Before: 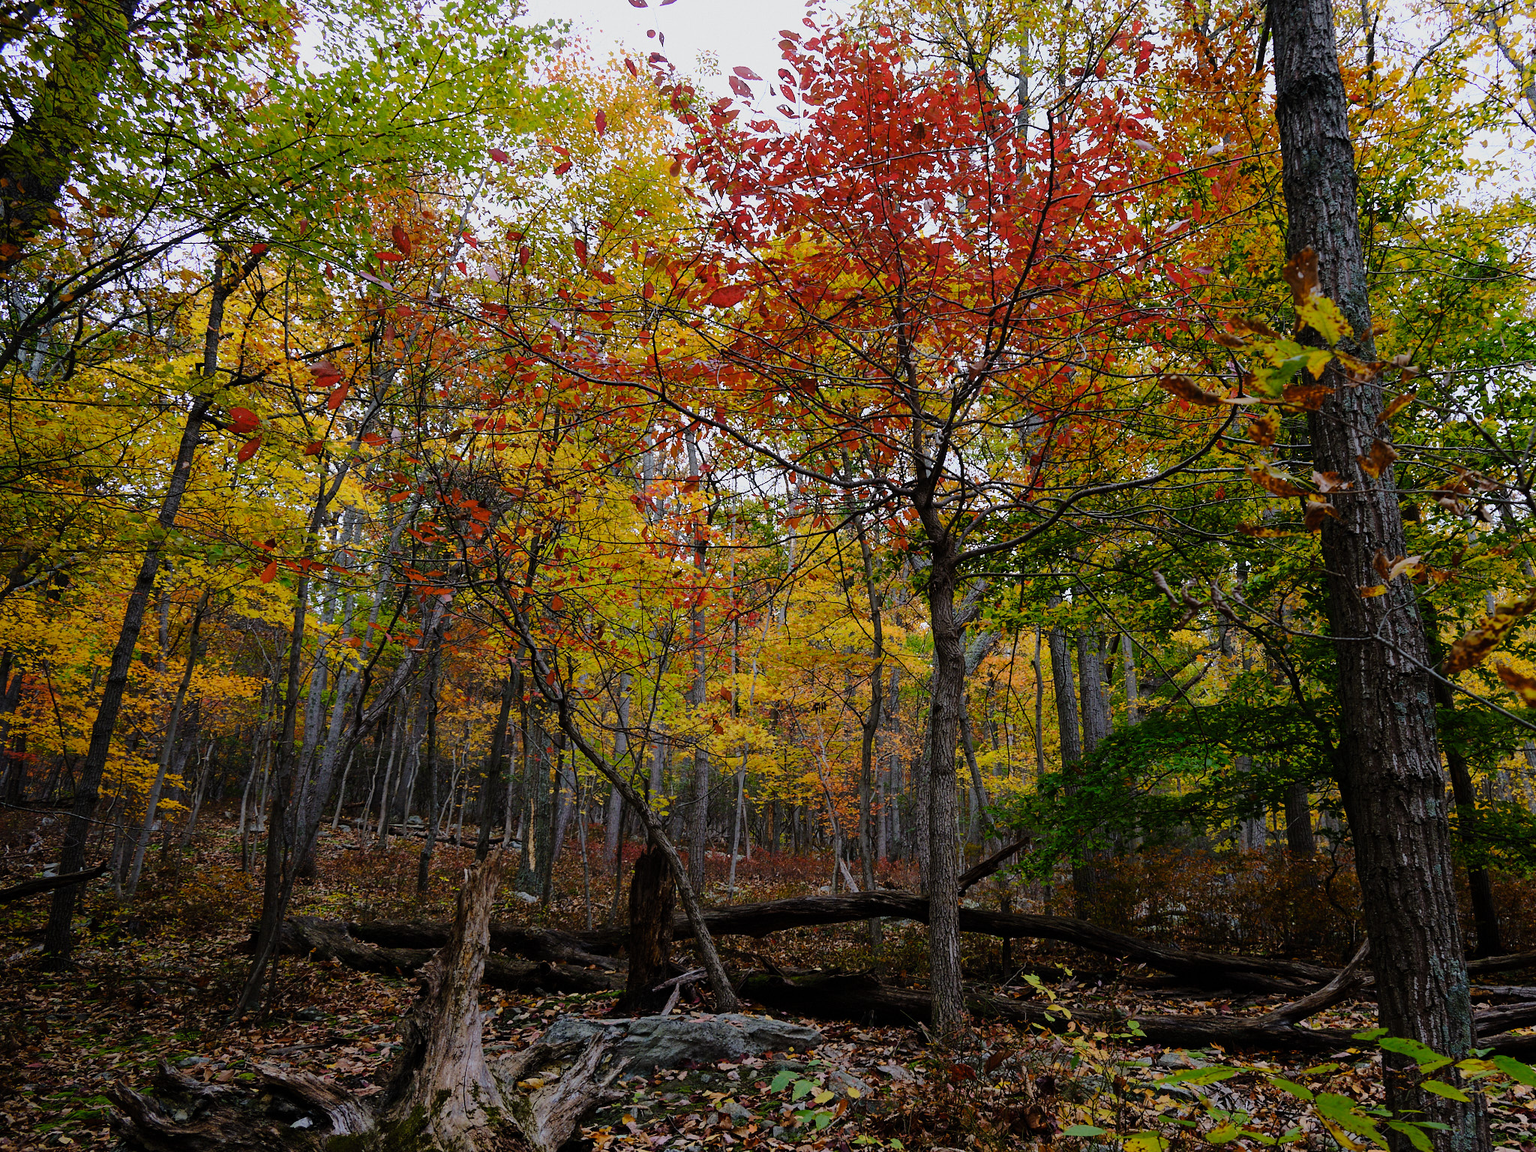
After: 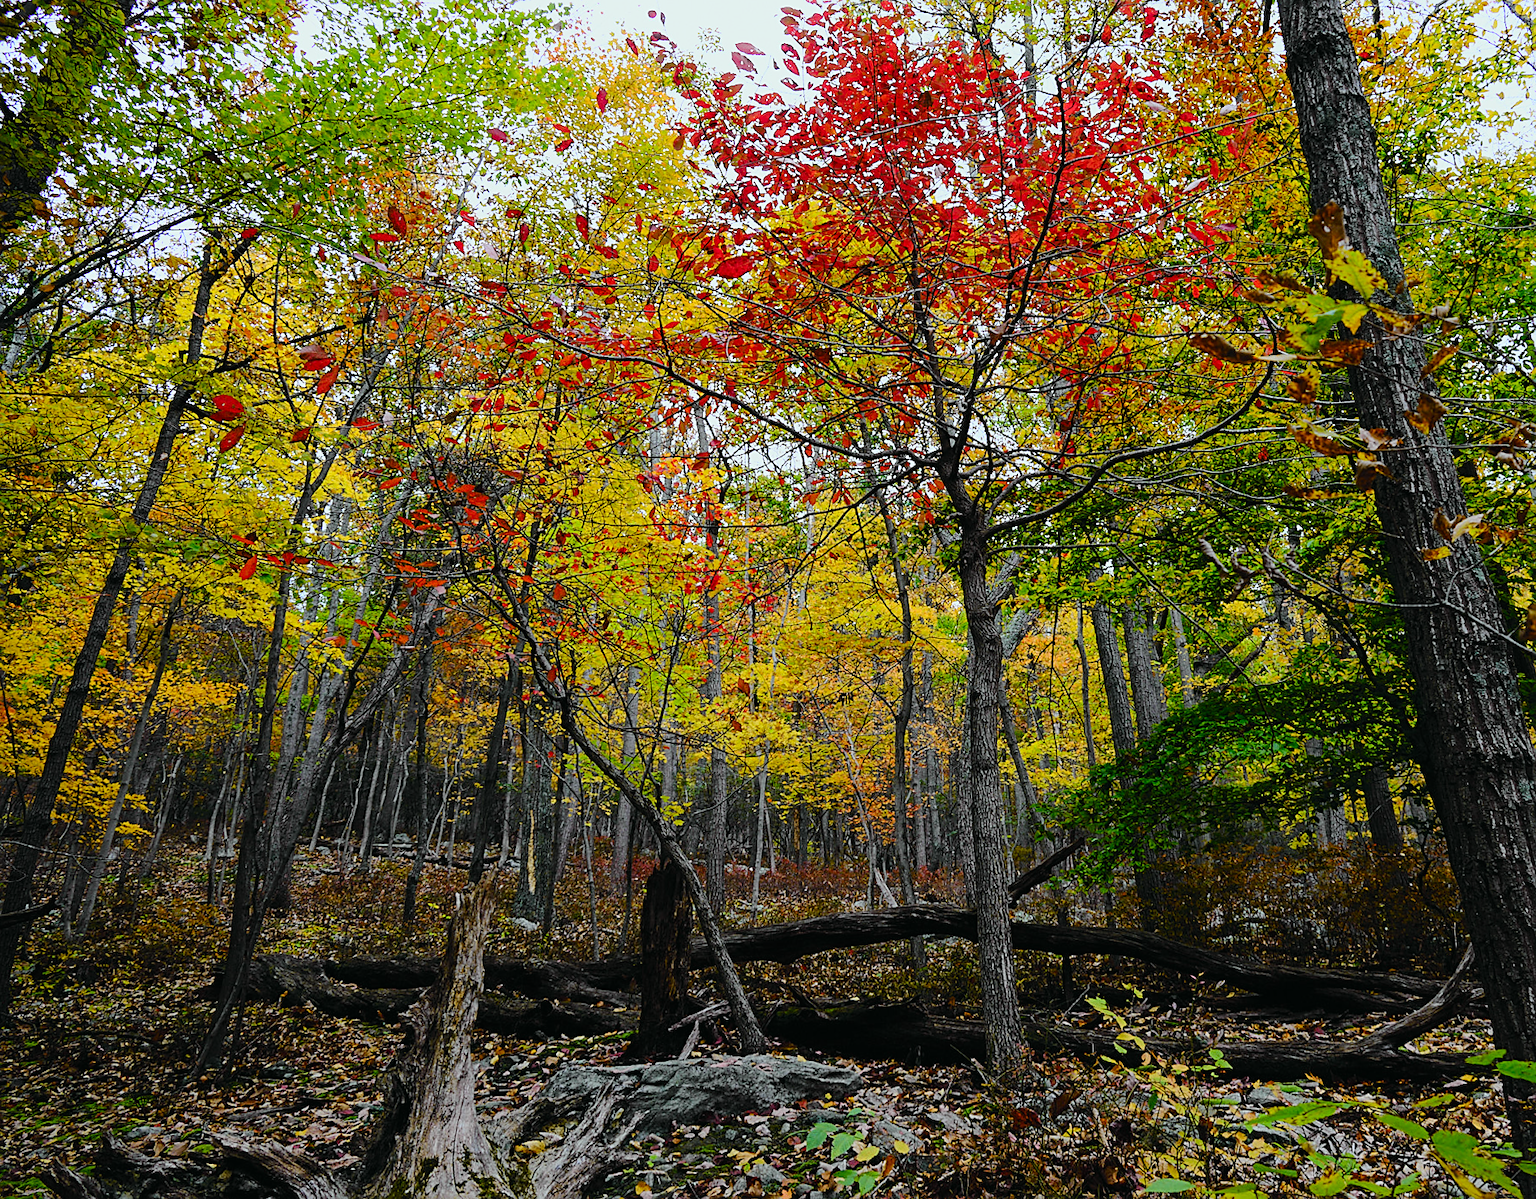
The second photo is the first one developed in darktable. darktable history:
white balance: red 0.925, blue 1.046
sharpen: on, module defaults
tone curve: curves: ch0 [(0, 0.012) (0.093, 0.11) (0.345, 0.425) (0.457, 0.562) (0.628, 0.738) (0.839, 0.909) (0.998, 0.978)]; ch1 [(0, 0) (0.437, 0.408) (0.472, 0.47) (0.502, 0.497) (0.527, 0.523) (0.568, 0.577) (0.62, 0.66) (0.669, 0.748) (0.859, 0.899) (1, 1)]; ch2 [(0, 0) (0.33, 0.301) (0.421, 0.443) (0.473, 0.498) (0.509, 0.502) (0.535, 0.545) (0.549, 0.576) (0.644, 0.703) (1, 1)], color space Lab, independent channels, preserve colors none
rotate and perspective: rotation -1.68°, lens shift (vertical) -0.146, crop left 0.049, crop right 0.912, crop top 0.032, crop bottom 0.96
